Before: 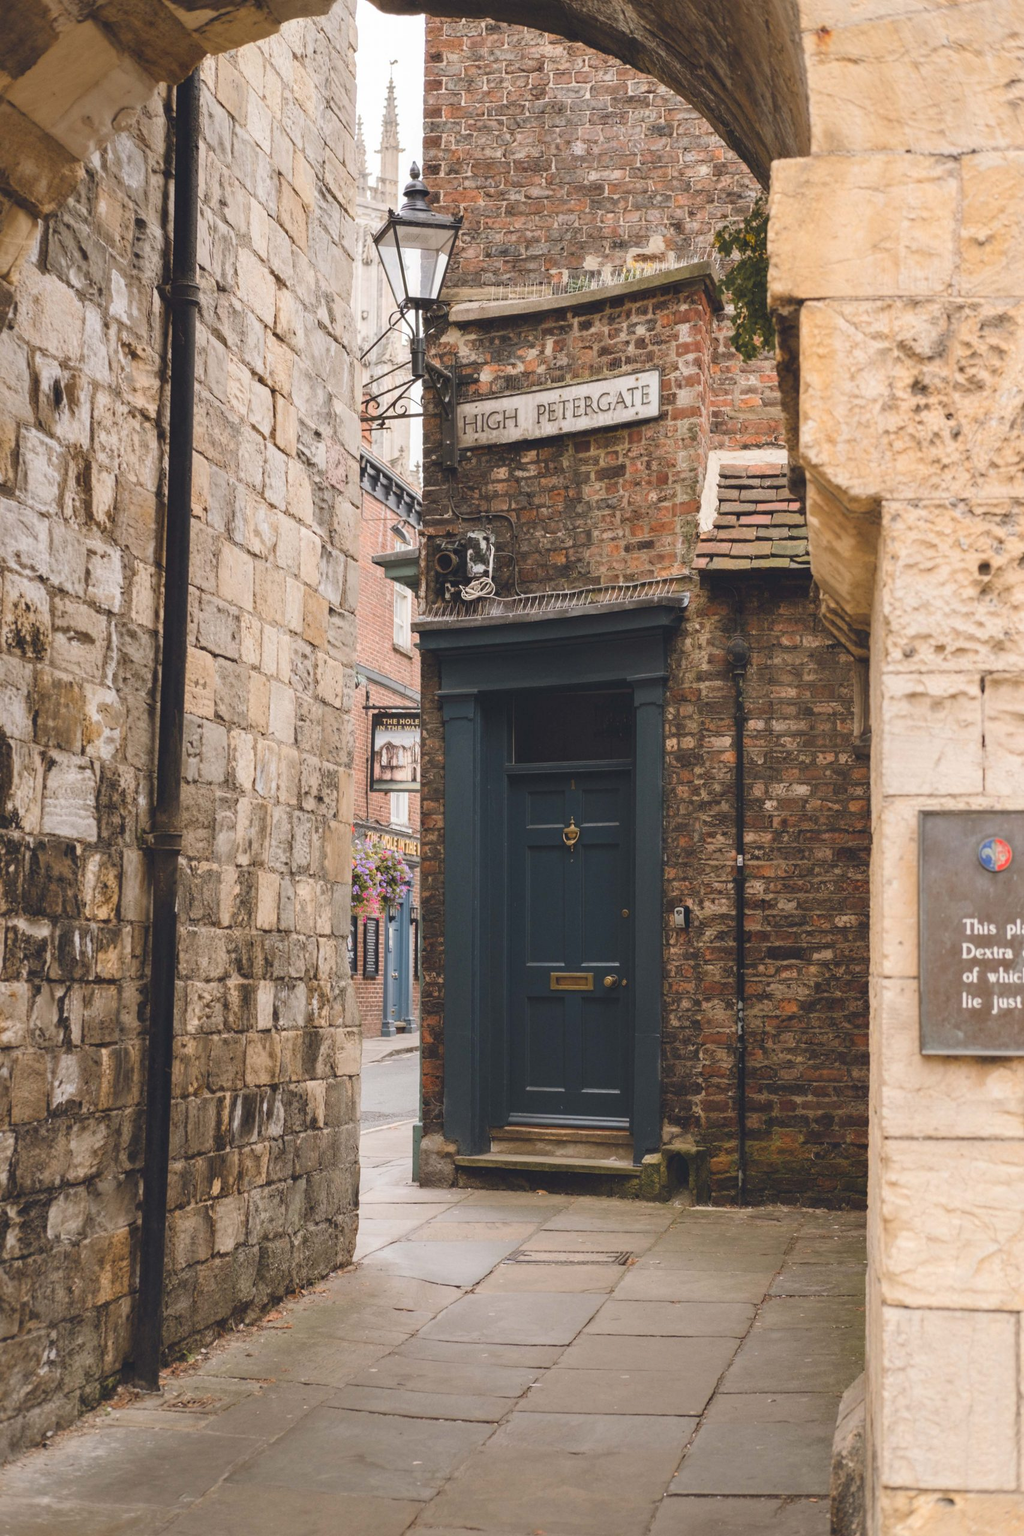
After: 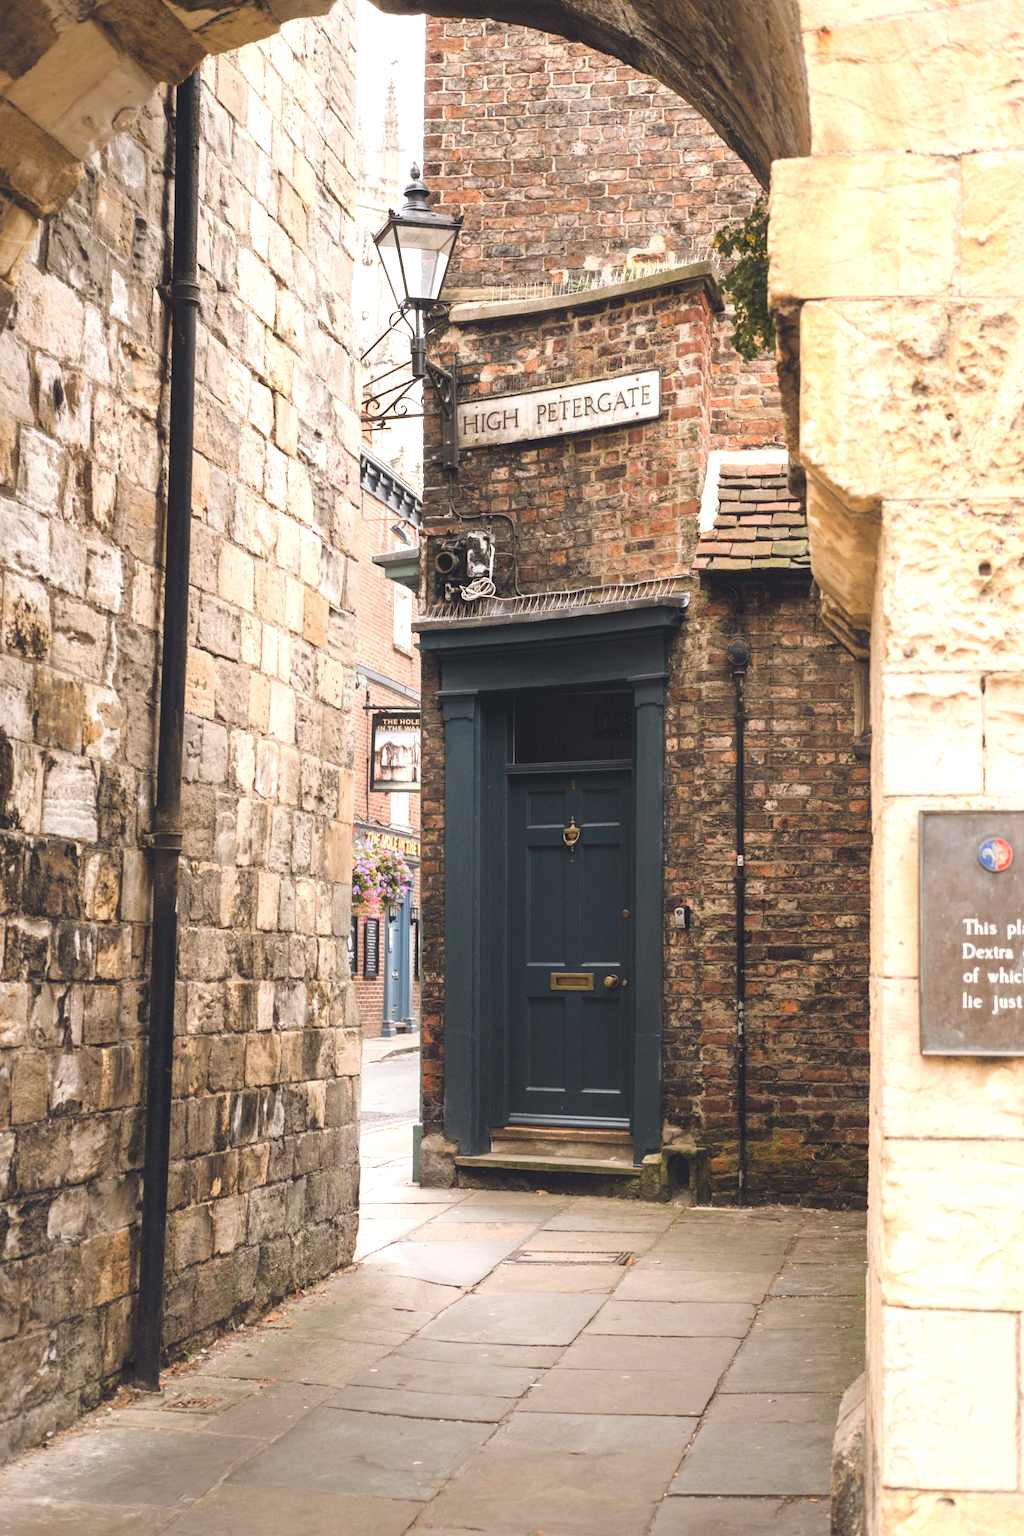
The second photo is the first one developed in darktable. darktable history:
exposure: compensate exposure bias true, compensate highlight preservation false
tone equalizer: -8 EV -0.717 EV, -7 EV -0.688 EV, -6 EV -0.585 EV, -5 EV -0.395 EV, -3 EV 0.389 EV, -2 EV 0.6 EV, -1 EV 0.688 EV, +0 EV 0.761 EV
